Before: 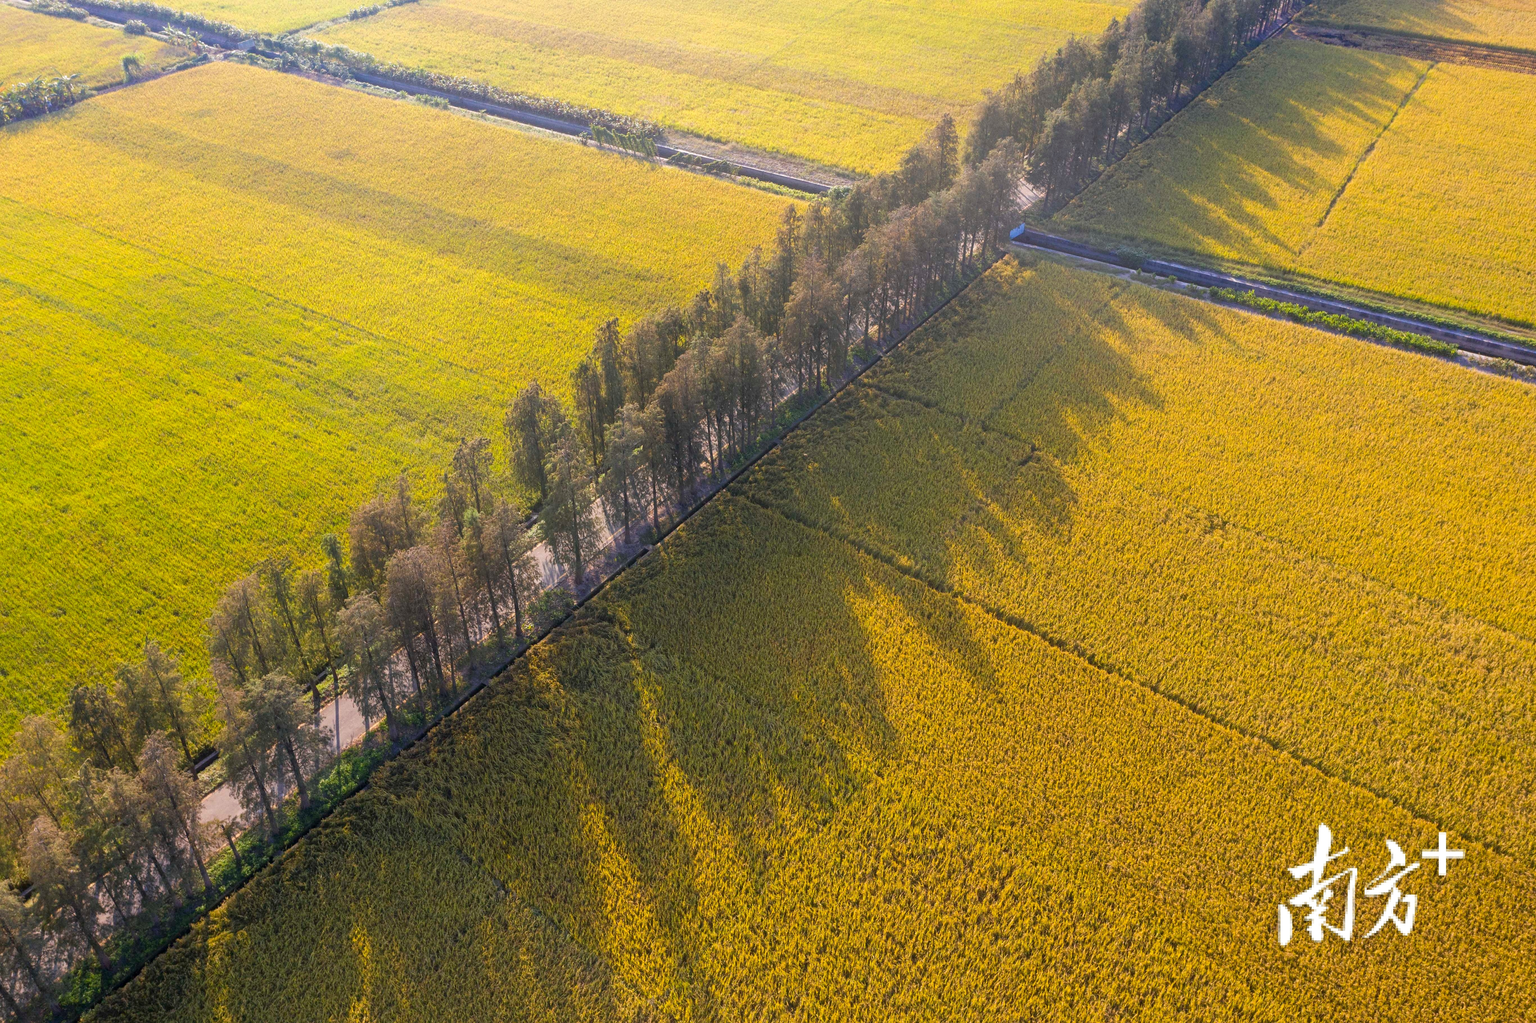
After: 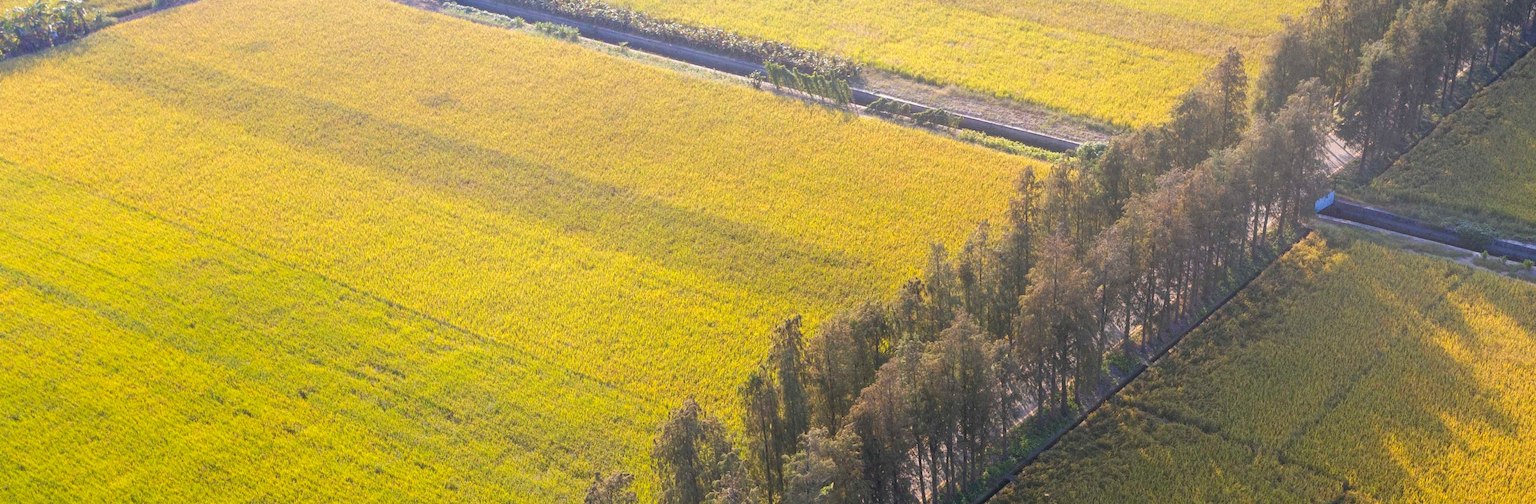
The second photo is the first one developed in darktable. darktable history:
crop: left 0.516%, top 7.63%, right 23.263%, bottom 54.783%
